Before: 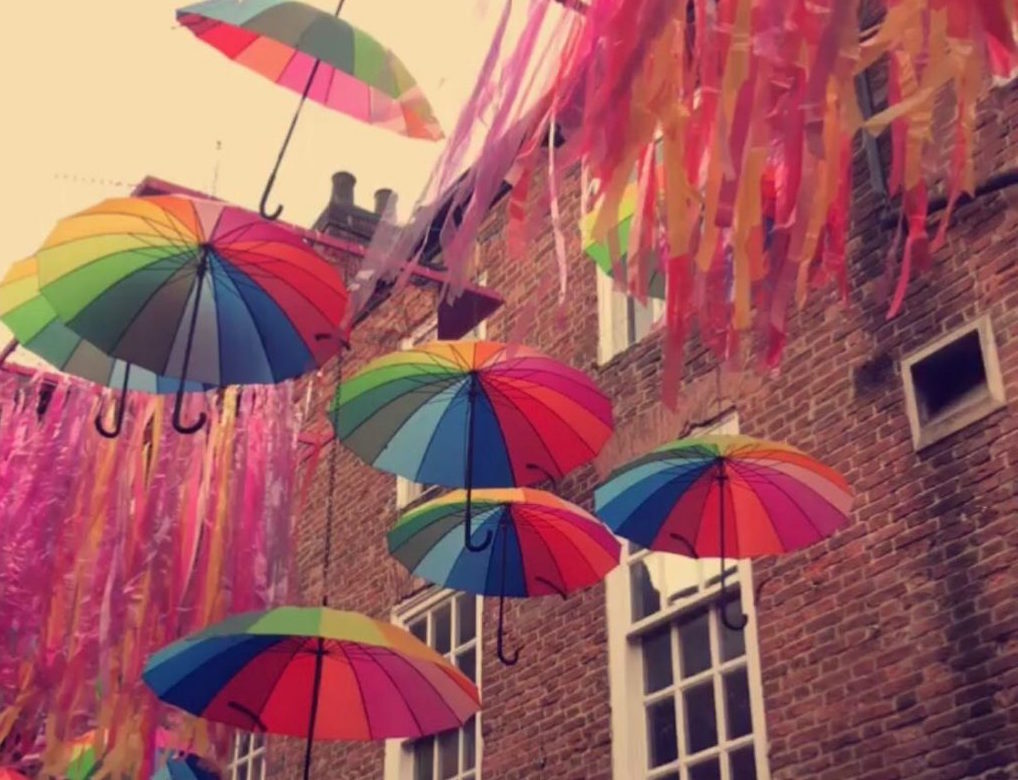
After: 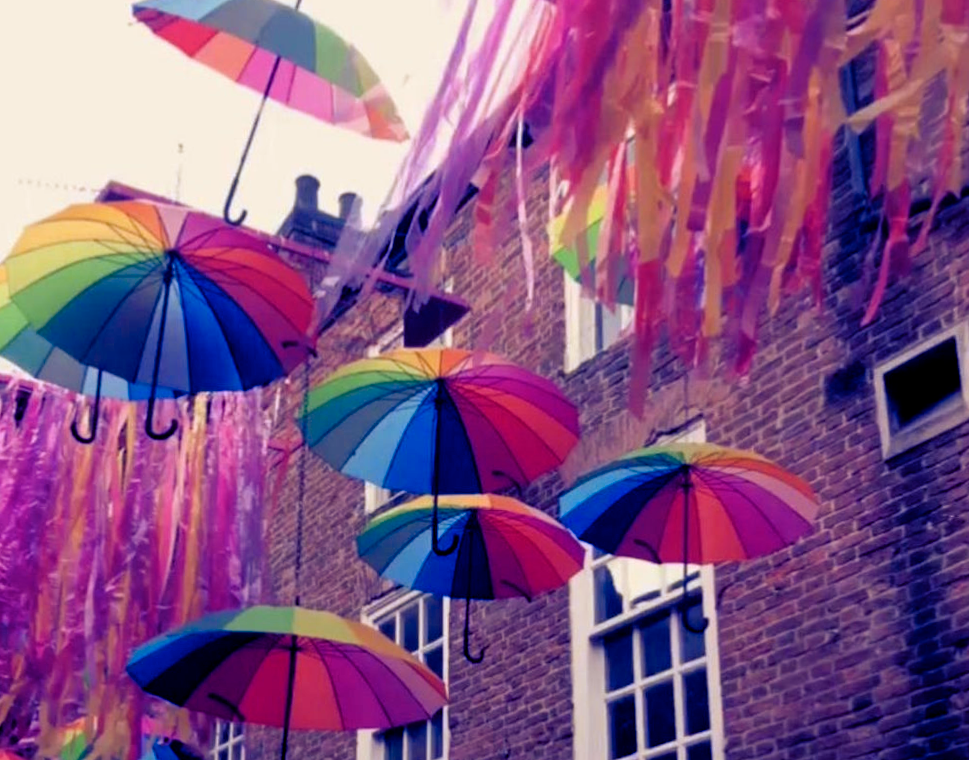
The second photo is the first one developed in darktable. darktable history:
rotate and perspective: rotation 0.074°, lens shift (vertical) 0.096, lens shift (horizontal) -0.041, crop left 0.043, crop right 0.952, crop top 0.024, crop bottom 0.979
color contrast: green-magenta contrast 0.8, blue-yellow contrast 1.1, unbound 0
color balance rgb: shadows lift › luminance -41.13%, shadows lift › chroma 14.13%, shadows lift › hue 260°, power › luminance -3.76%, power › chroma 0.56%, power › hue 40.37°, highlights gain › luminance 16.81%, highlights gain › chroma 2.94%, highlights gain › hue 260°, global offset › luminance -0.29%, global offset › chroma 0.31%, global offset › hue 260°, perceptual saturation grading › global saturation 20%, perceptual saturation grading › highlights -13.92%, perceptual saturation grading › shadows 50%
color calibration: illuminant as shot in camera, x 0.37, y 0.382, temperature 4313.32 K
